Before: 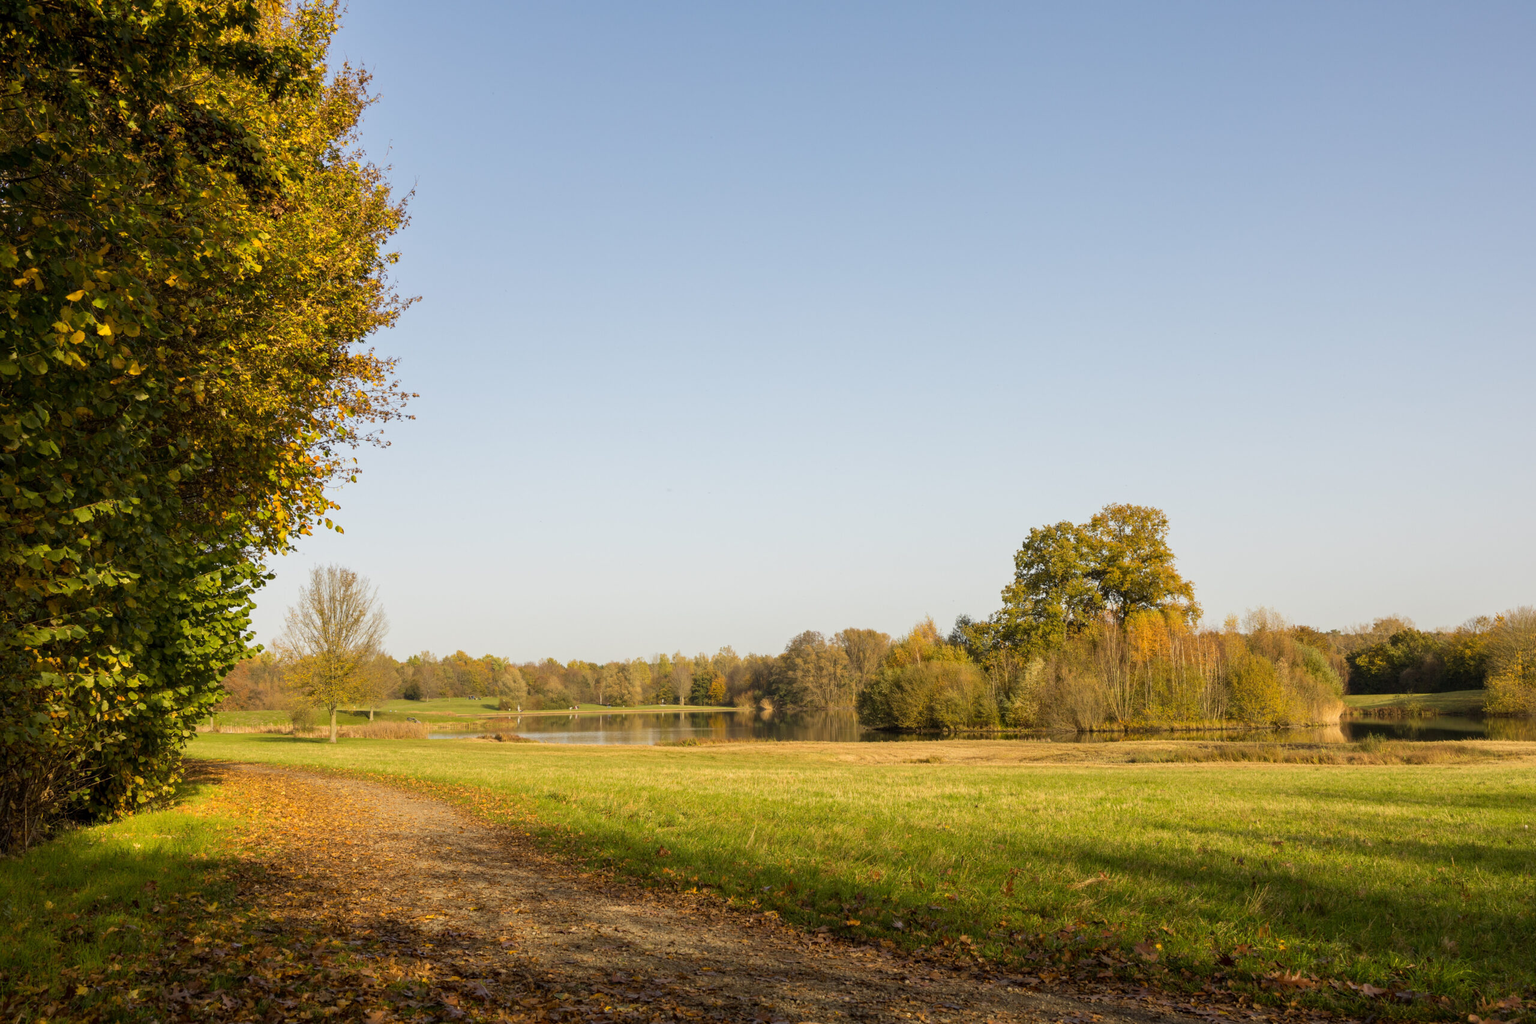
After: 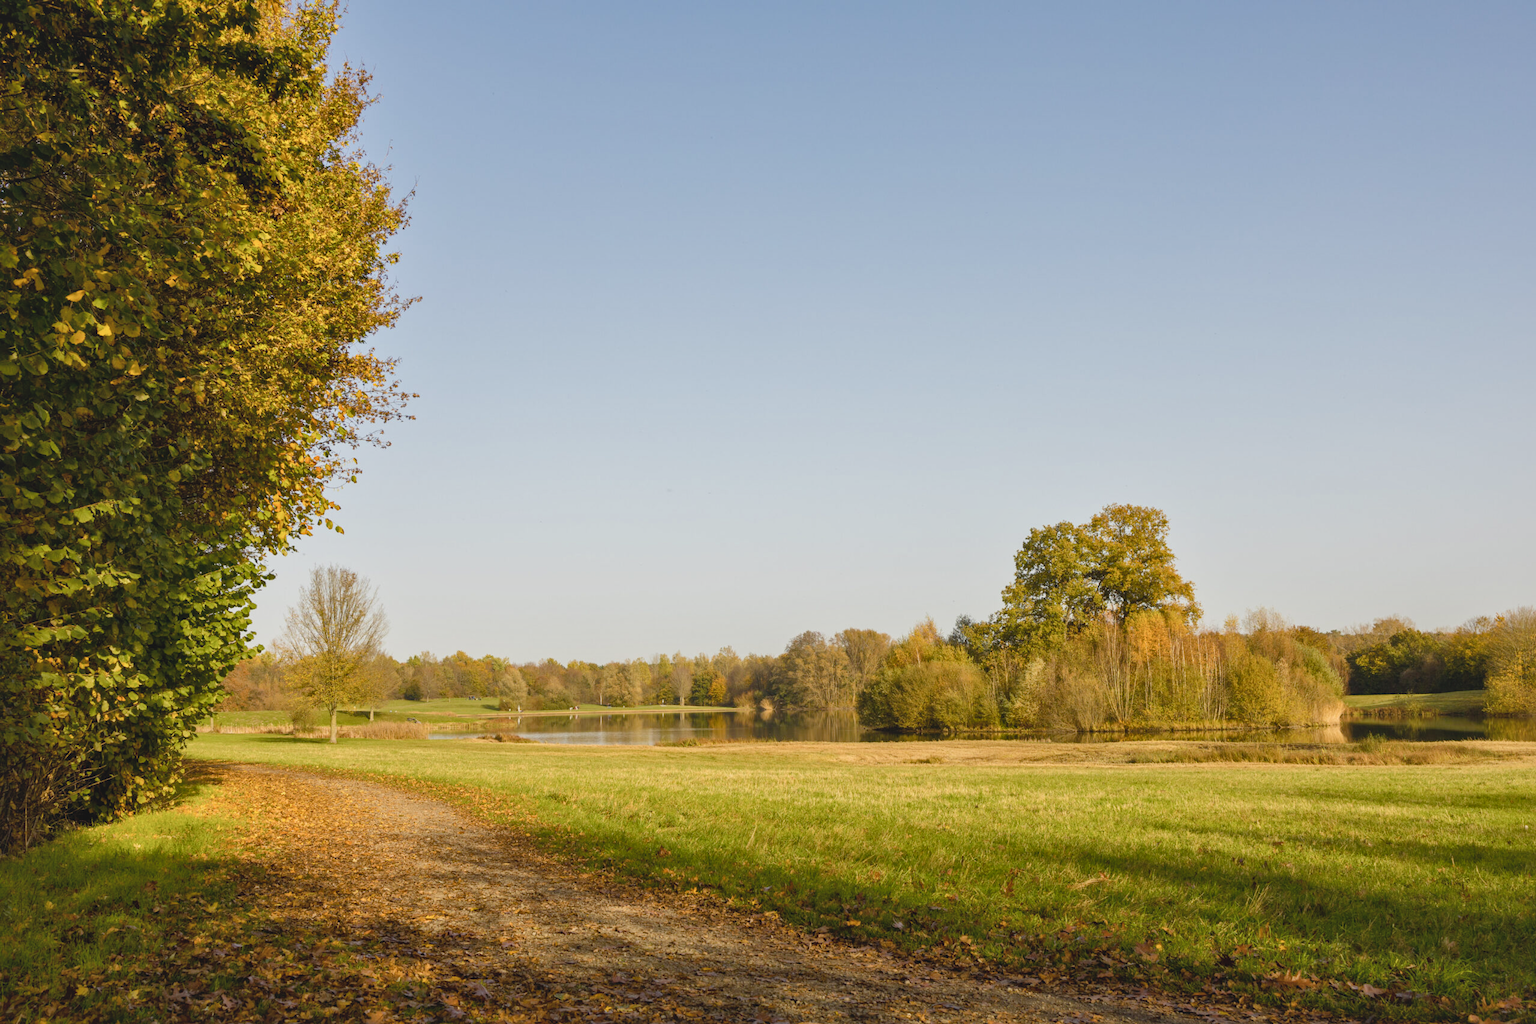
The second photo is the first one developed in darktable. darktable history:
color balance rgb: perceptual saturation grading › global saturation 20%, perceptual saturation grading › highlights -25%, perceptual saturation grading › shadows 25%
contrast brightness saturation: contrast -0.15, brightness 0.05, saturation -0.12
local contrast: mode bilateral grid, contrast 20, coarseness 50, detail 130%, midtone range 0.2
color zones: curves: ch0 [(0, 0.5) (0.143, 0.5) (0.286, 0.5) (0.429, 0.5) (0.571, 0.5) (0.714, 0.476) (0.857, 0.5) (1, 0.5)]; ch2 [(0, 0.5) (0.143, 0.5) (0.286, 0.5) (0.429, 0.5) (0.571, 0.5) (0.714, 0.487) (0.857, 0.5) (1, 0.5)]
